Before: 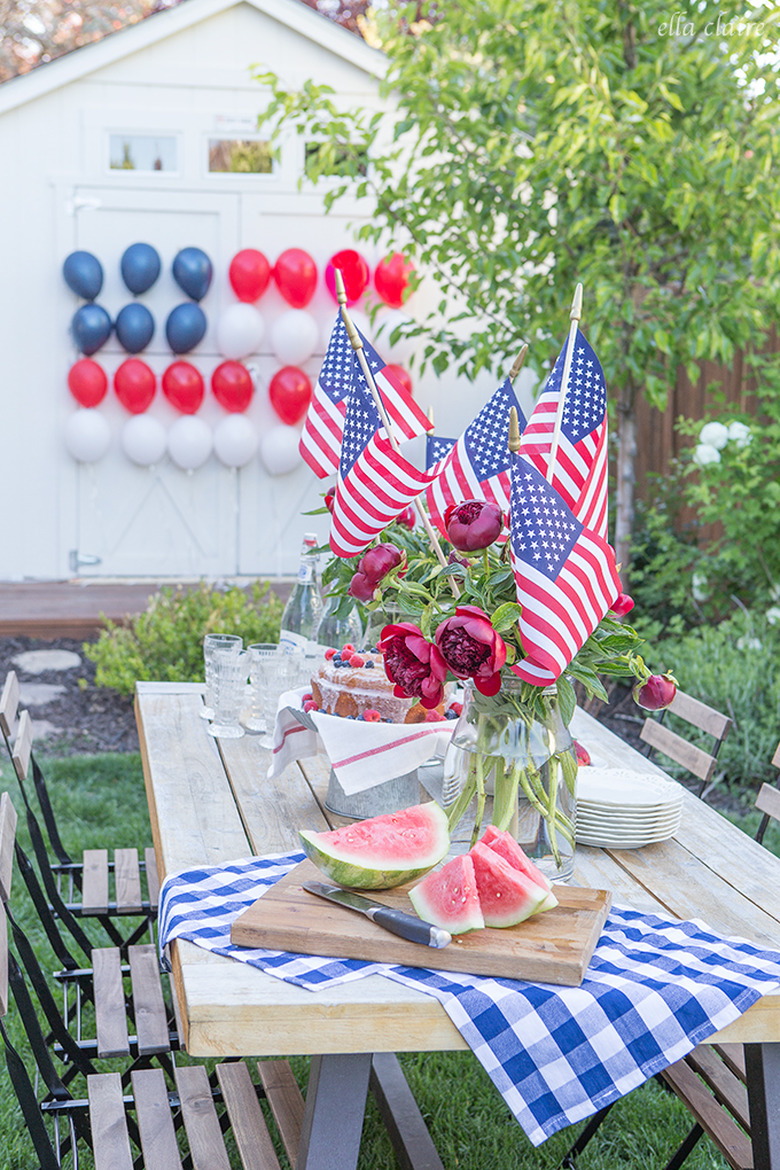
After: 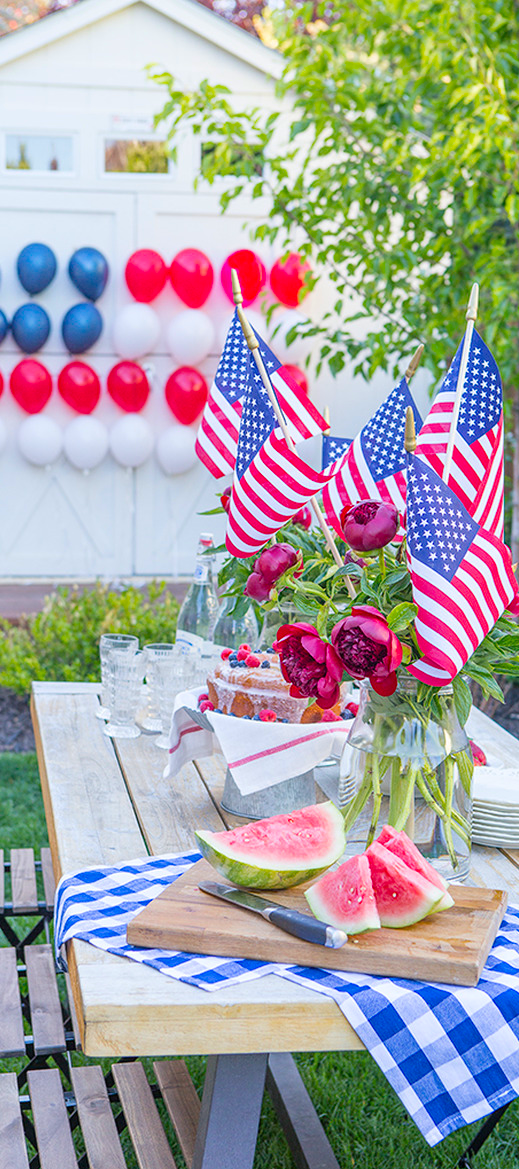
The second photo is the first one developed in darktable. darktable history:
crop and rotate: left 13.448%, right 19.888%
color balance rgb: shadows lift › chroma 3.004%, shadows lift › hue 240.82°, perceptual saturation grading › global saturation 29.661%, global vibrance 20%
